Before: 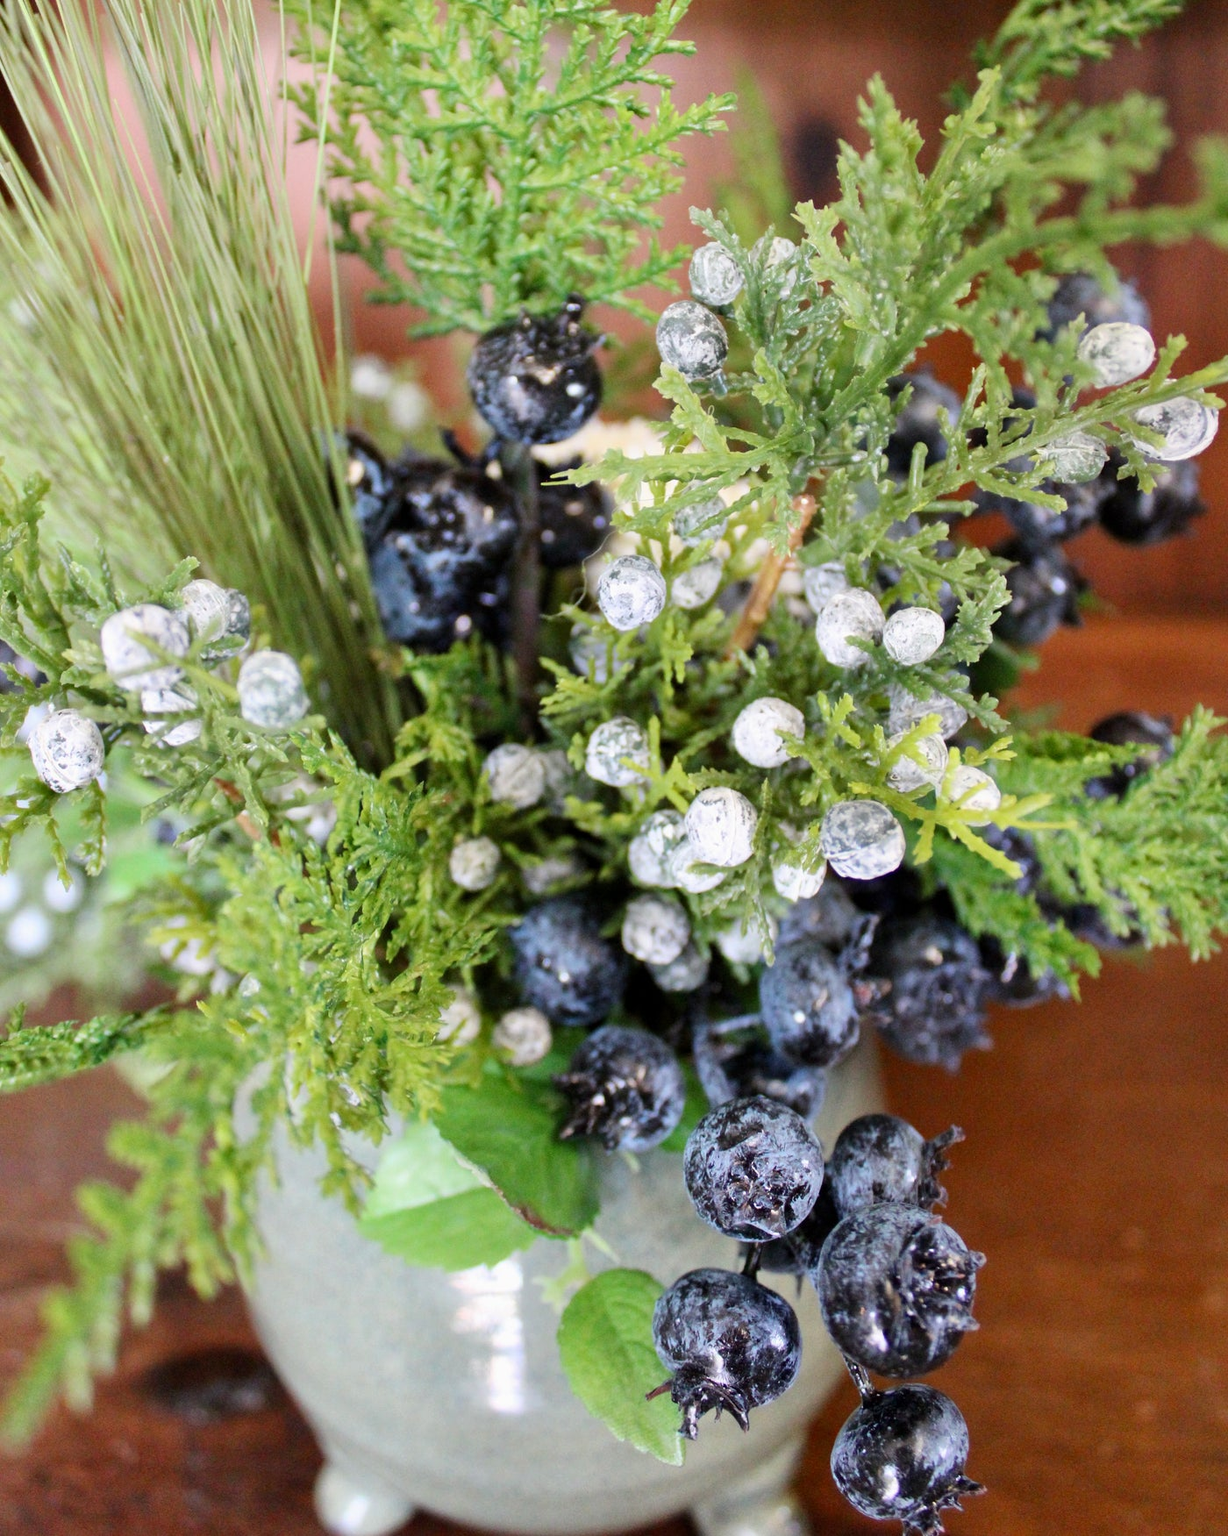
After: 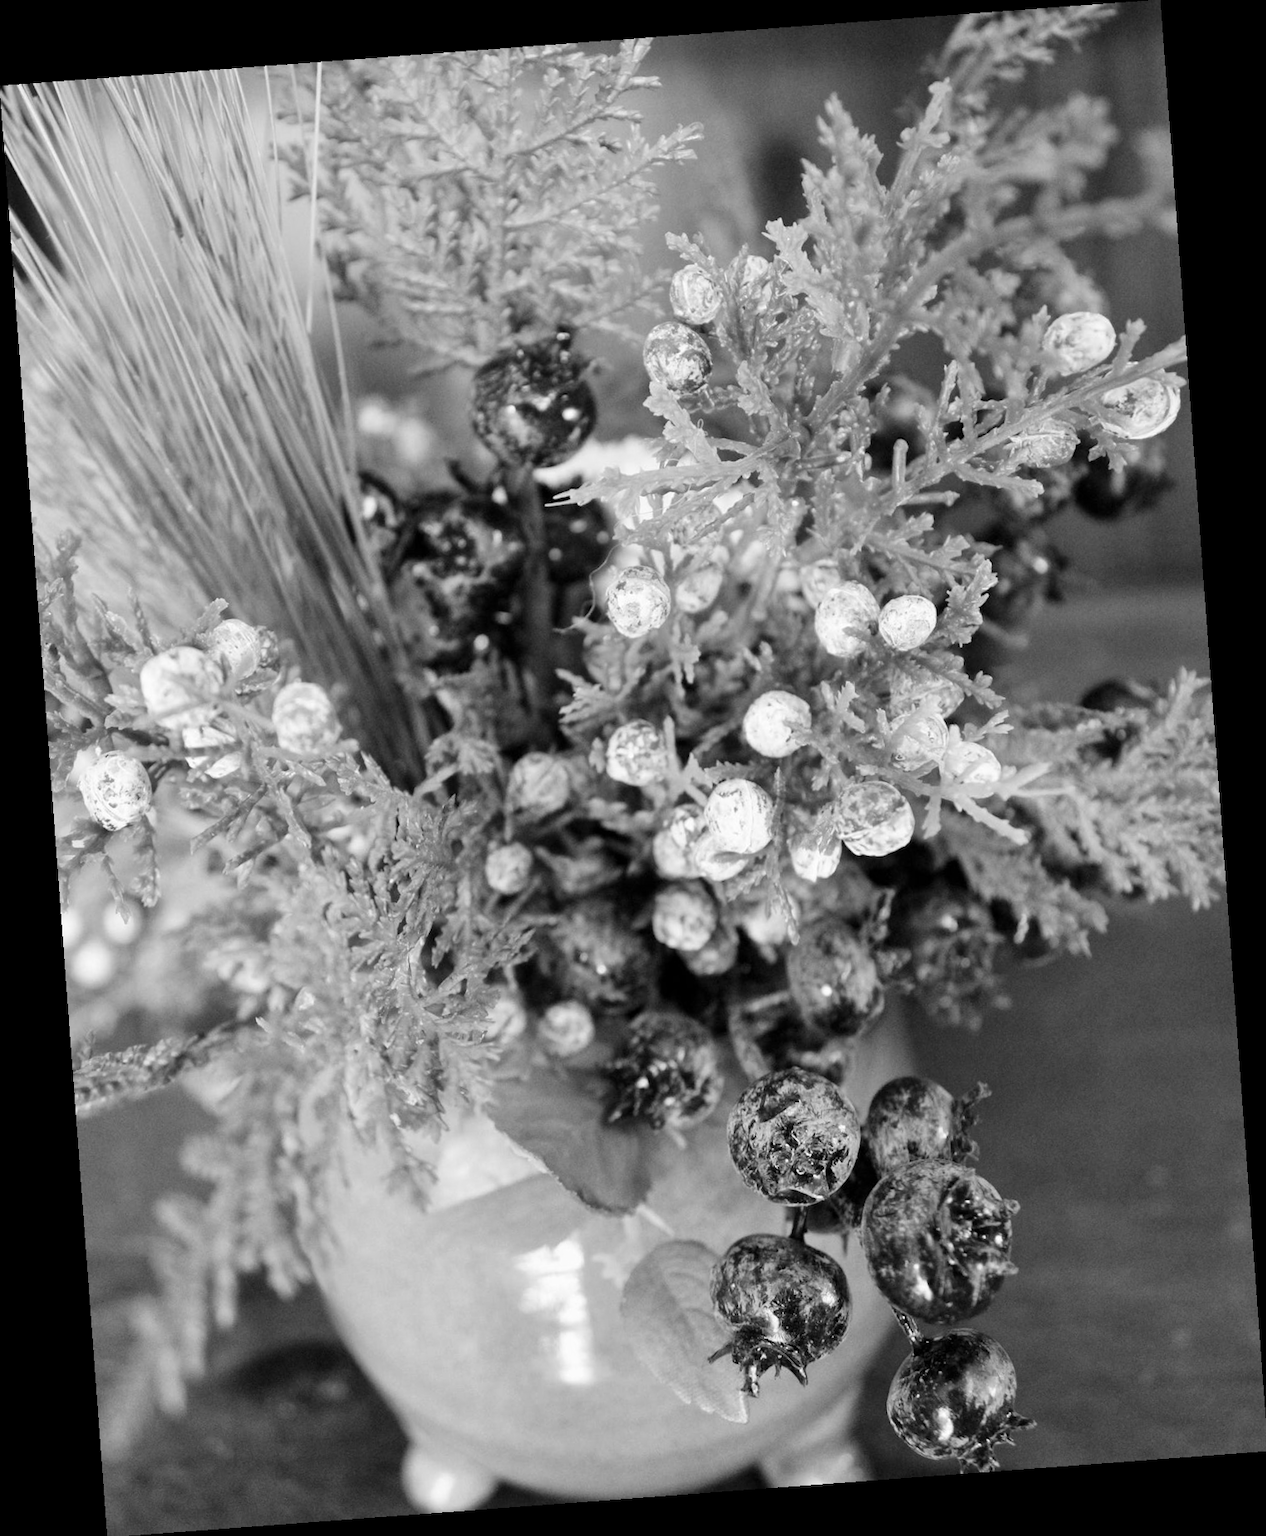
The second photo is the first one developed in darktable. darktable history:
contrast brightness saturation: saturation -0.04
monochrome: on, module defaults
rotate and perspective: rotation -4.25°, automatic cropping off
tone equalizer: on, module defaults
